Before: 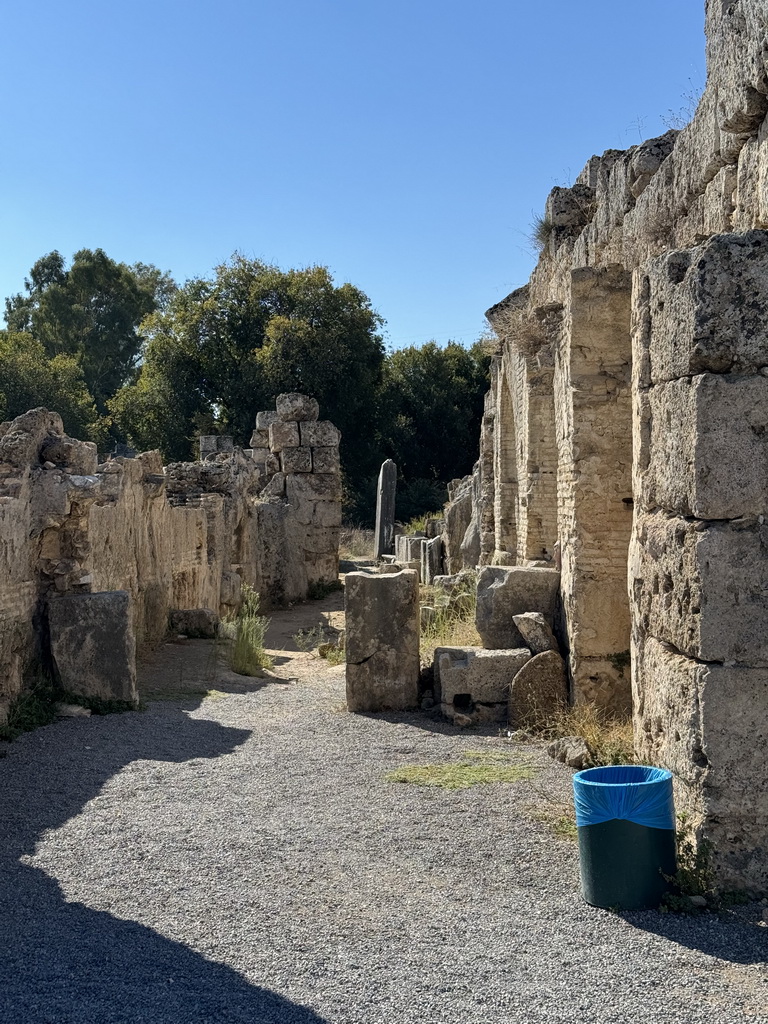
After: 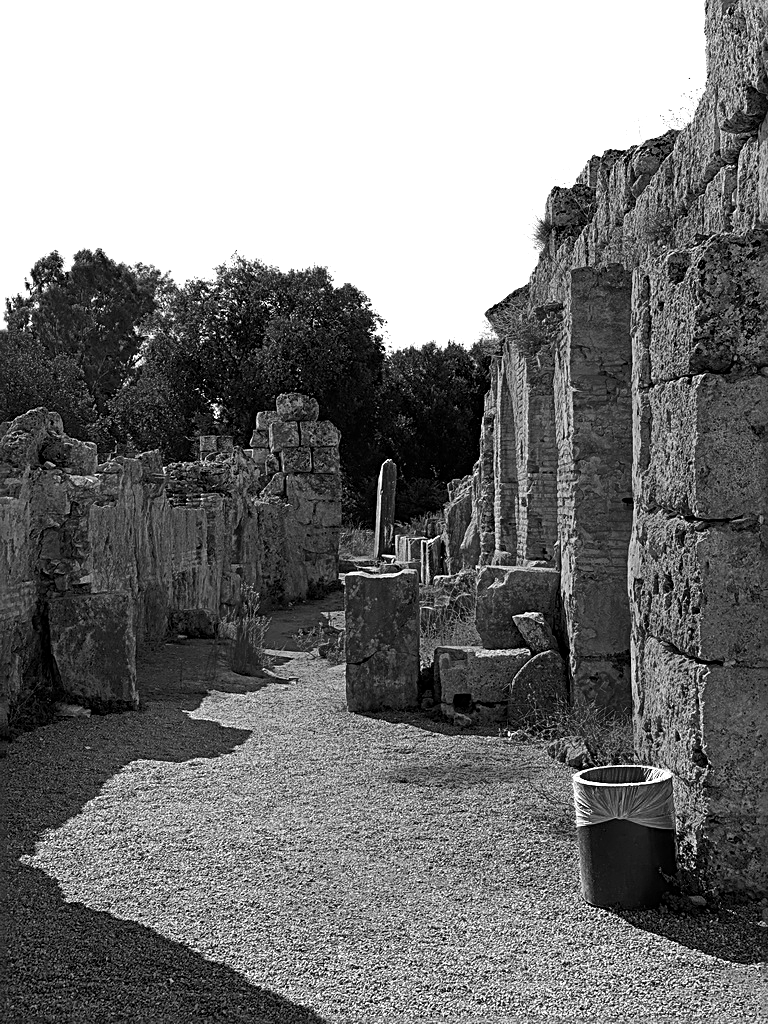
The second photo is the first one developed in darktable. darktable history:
sharpen: radius 2.675, amount 0.658
base curve: curves: ch0 [(0, 0) (0.283, 0.295) (1, 1)]
color balance rgb: shadows lift › luminance -20.325%, perceptual saturation grading › global saturation 13.982%, perceptual saturation grading › highlights -30.494%, perceptual saturation grading › shadows 51.097%, global vibrance 20%
color zones: curves: ch0 [(0.287, 0.048) (0.493, 0.484) (0.737, 0.816)]; ch1 [(0, 0) (0.143, 0) (0.286, 0) (0.429, 0) (0.571, 0) (0.714, 0) (0.857, 0)]
